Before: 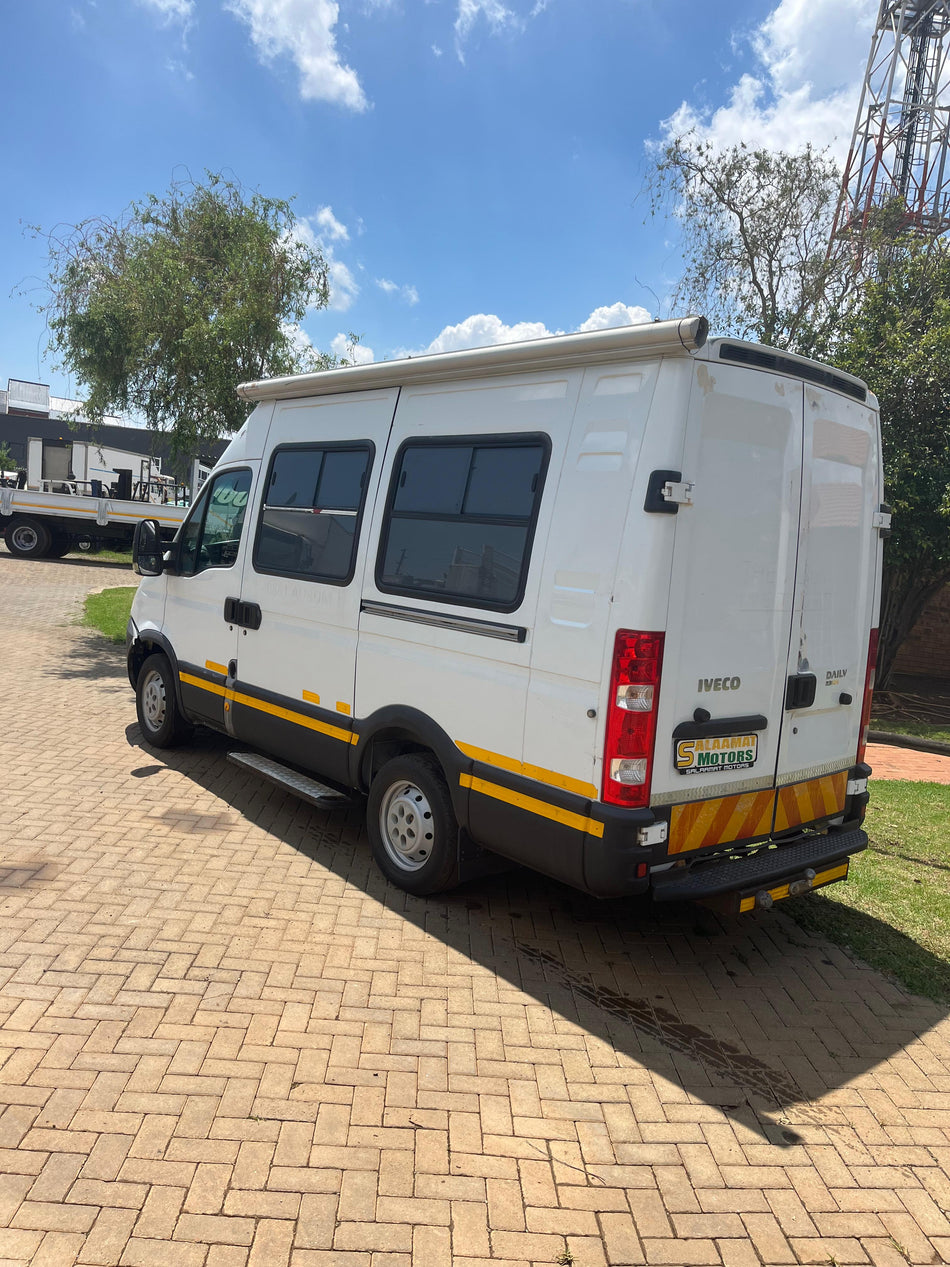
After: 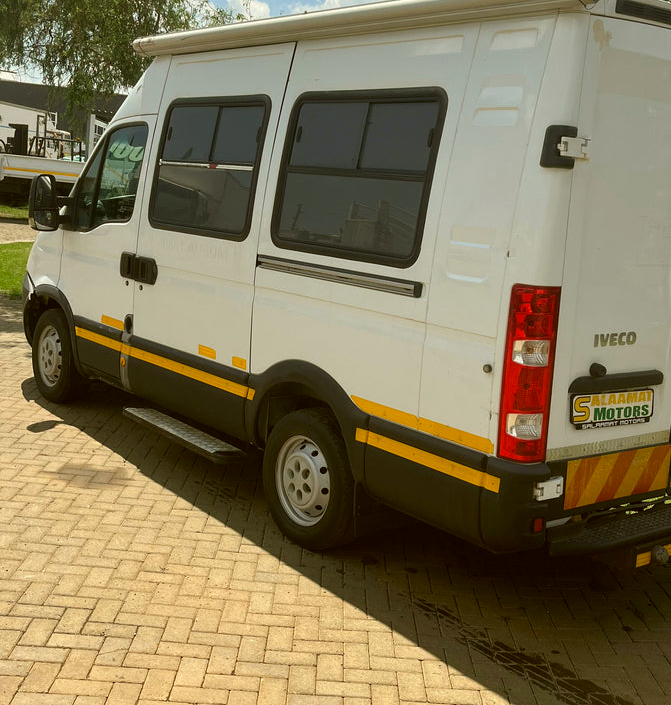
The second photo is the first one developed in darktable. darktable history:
crop: left 11.026%, top 27.267%, right 18.313%, bottom 17.087%
color correction: highlights a* -1.43, highlights b* 10.37, shadows a* 0.254, shadows b* 19.6
